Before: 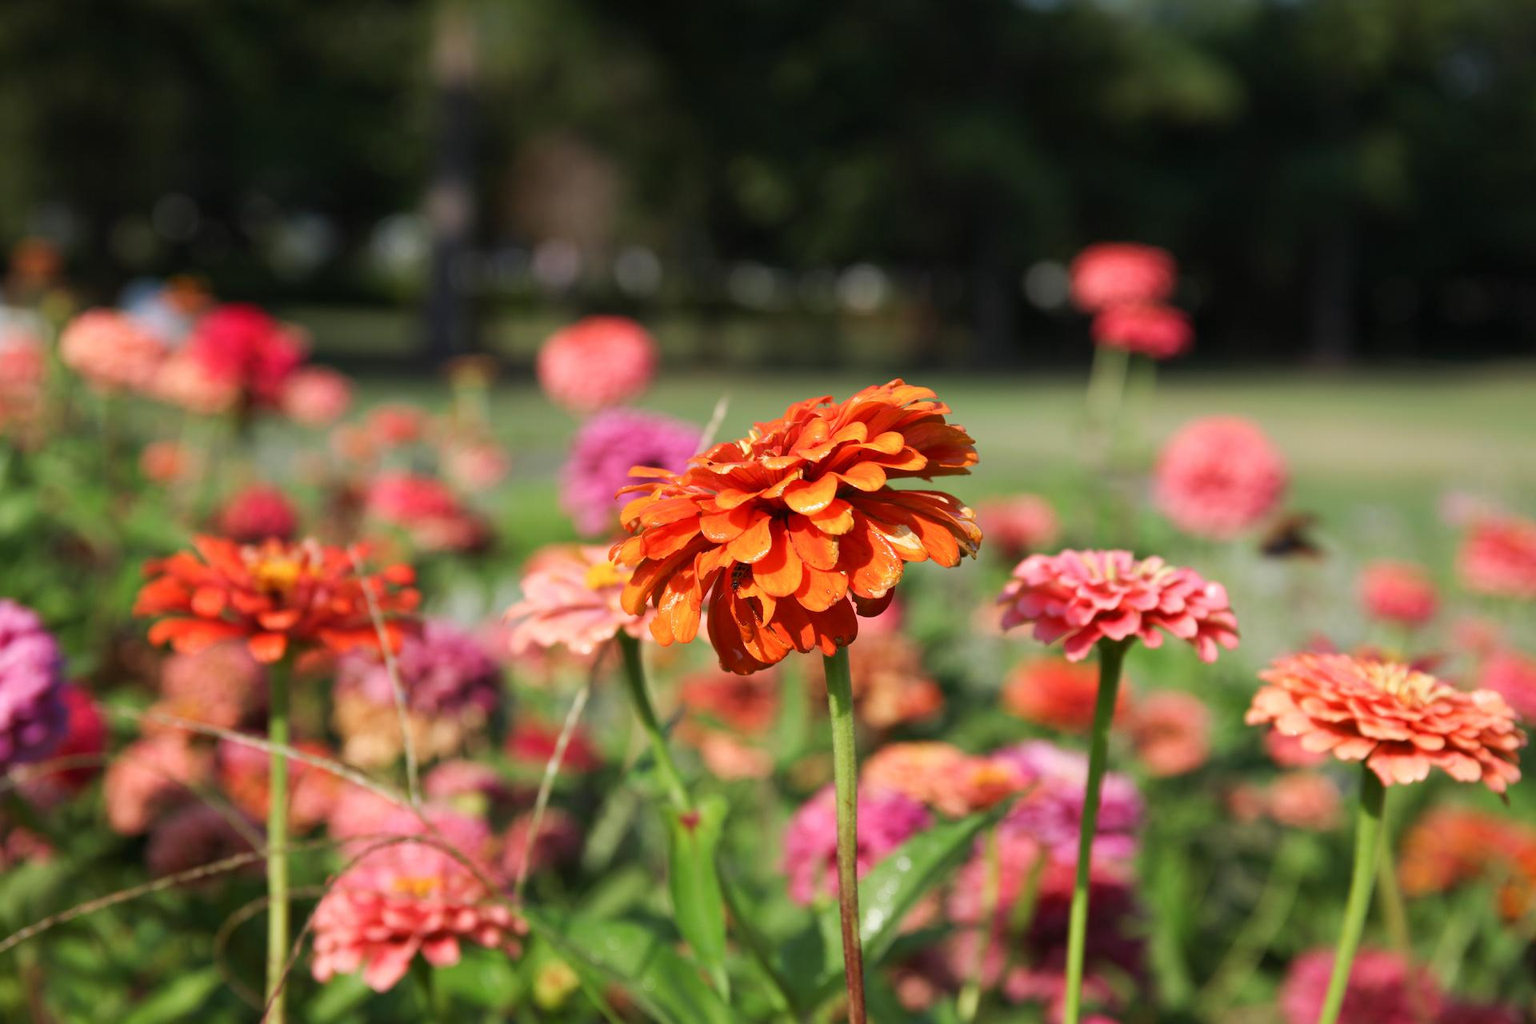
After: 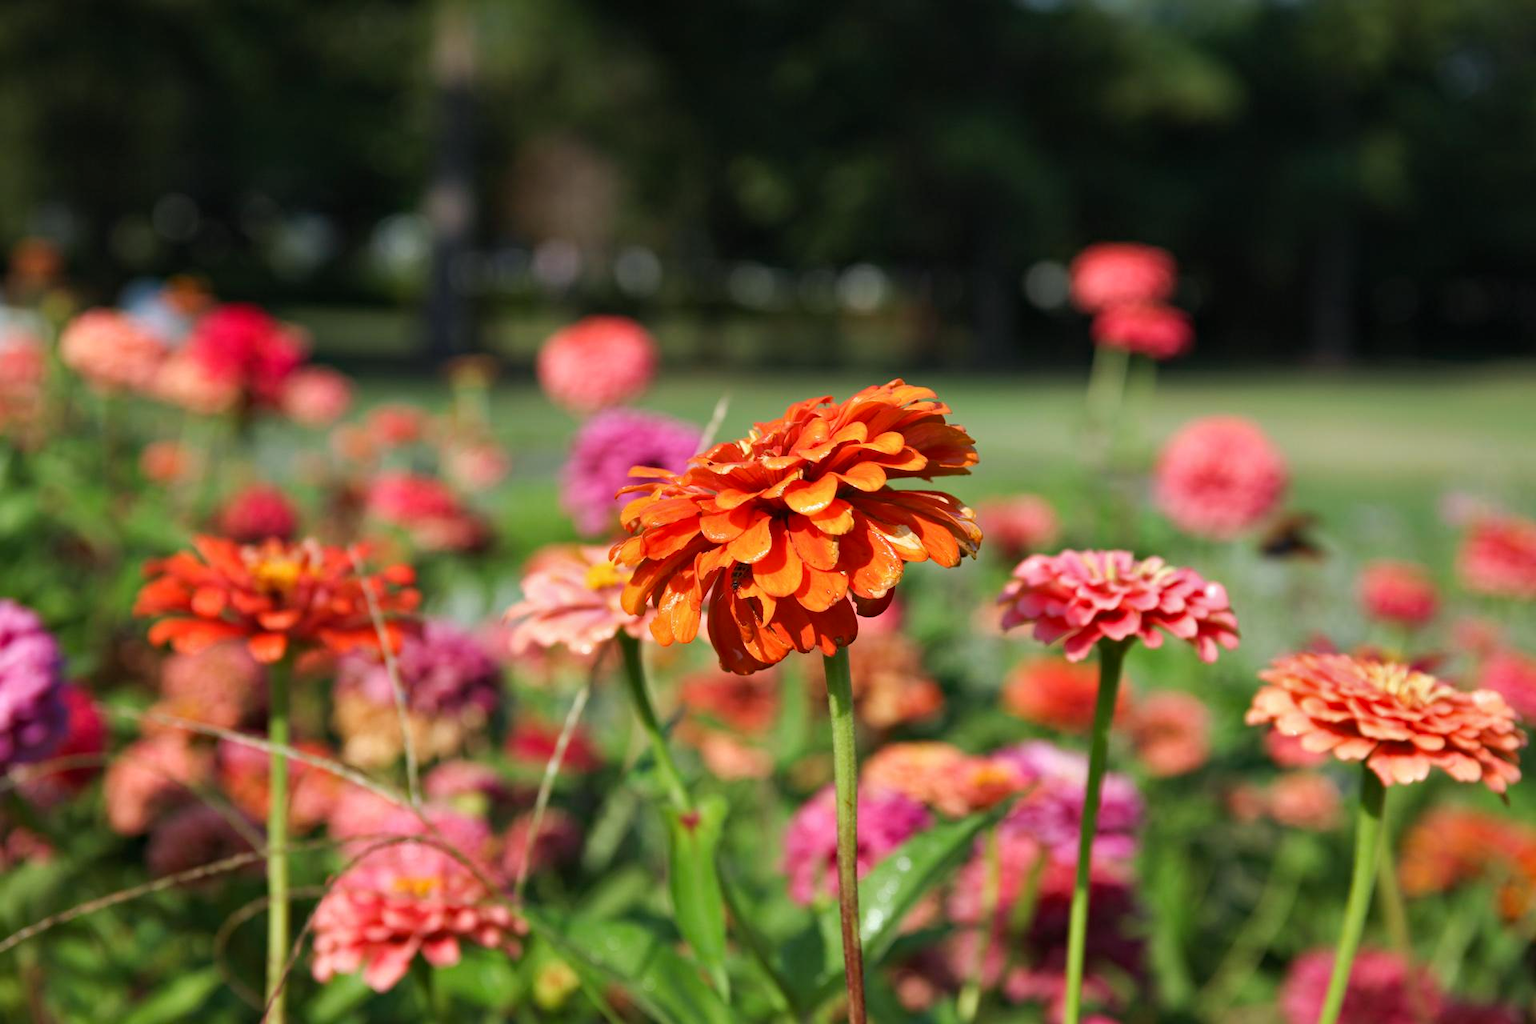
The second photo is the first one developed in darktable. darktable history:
haze removal: compatibility mode true, adaptive false
shadows and highlights: shadows 20.91, highlights -82.73, soften with gaussian
